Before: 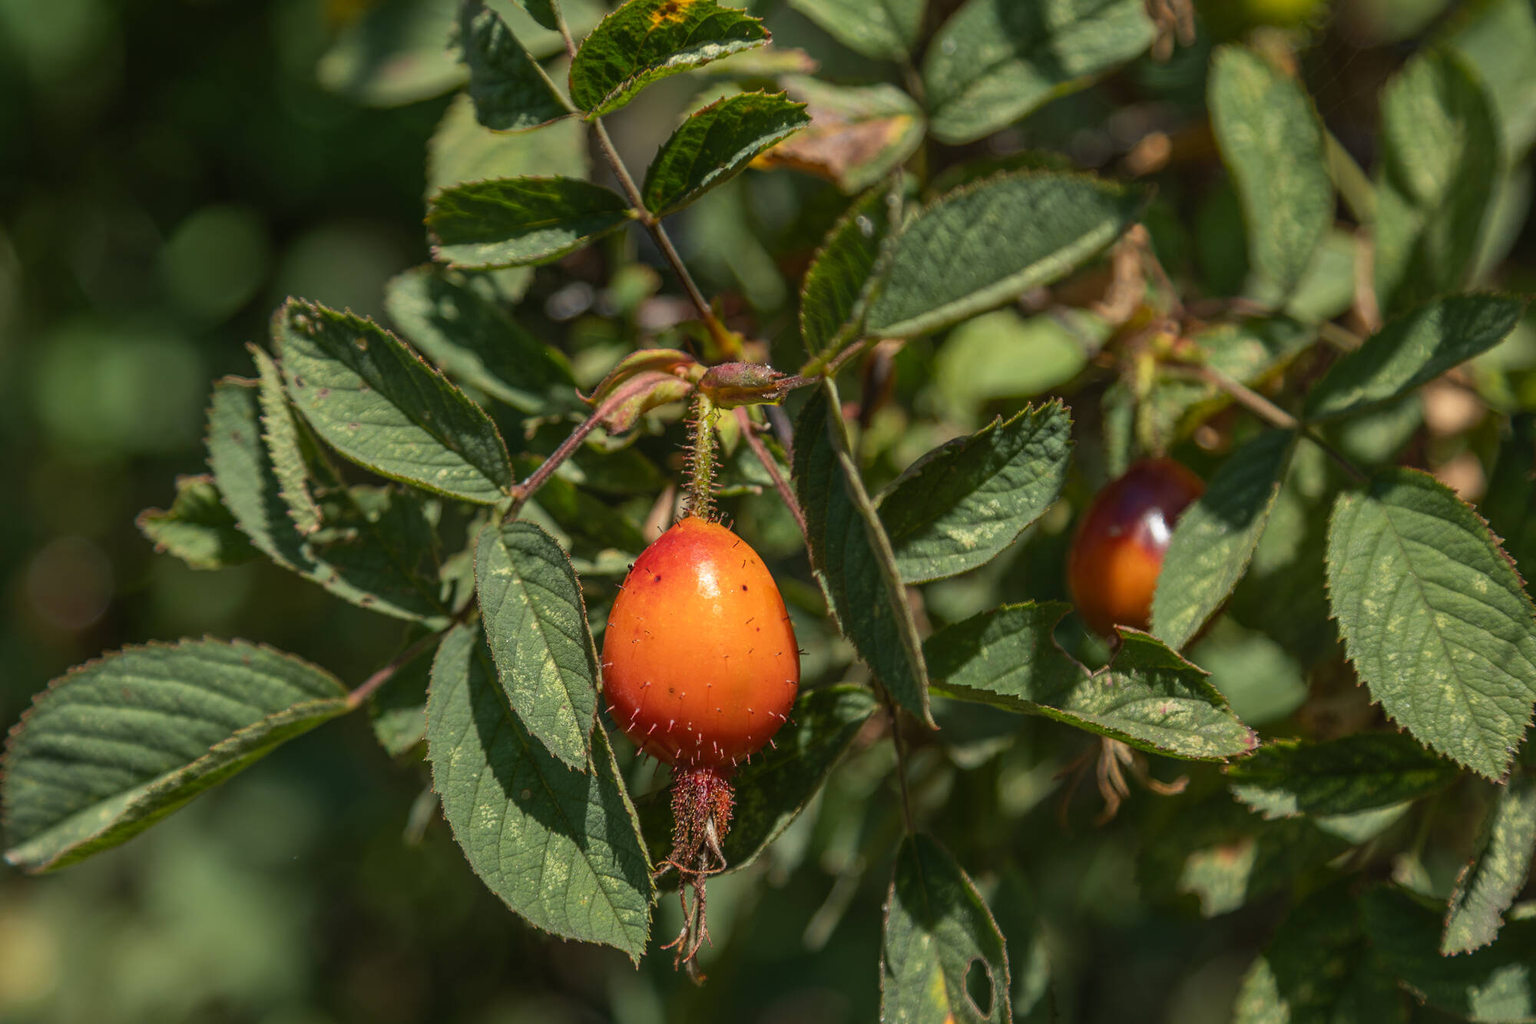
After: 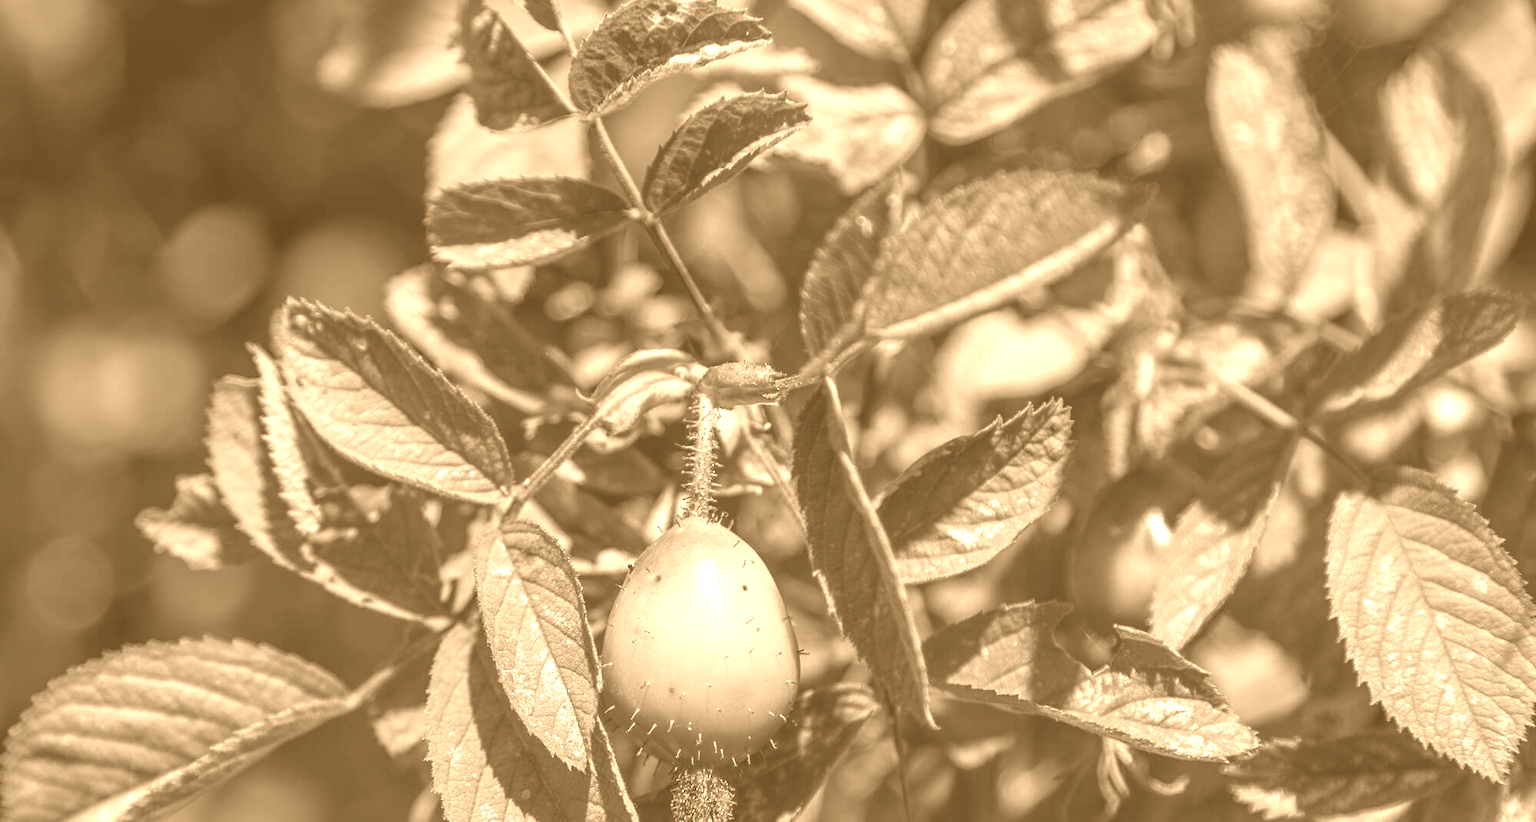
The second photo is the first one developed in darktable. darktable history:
crop: bottom 19.644%
colorize: hue 28.8°, source mix 100%
exposure: black level correction 0, exposure 0.5 EV, compensate highlight preservation false
color balance: on, module defaults
